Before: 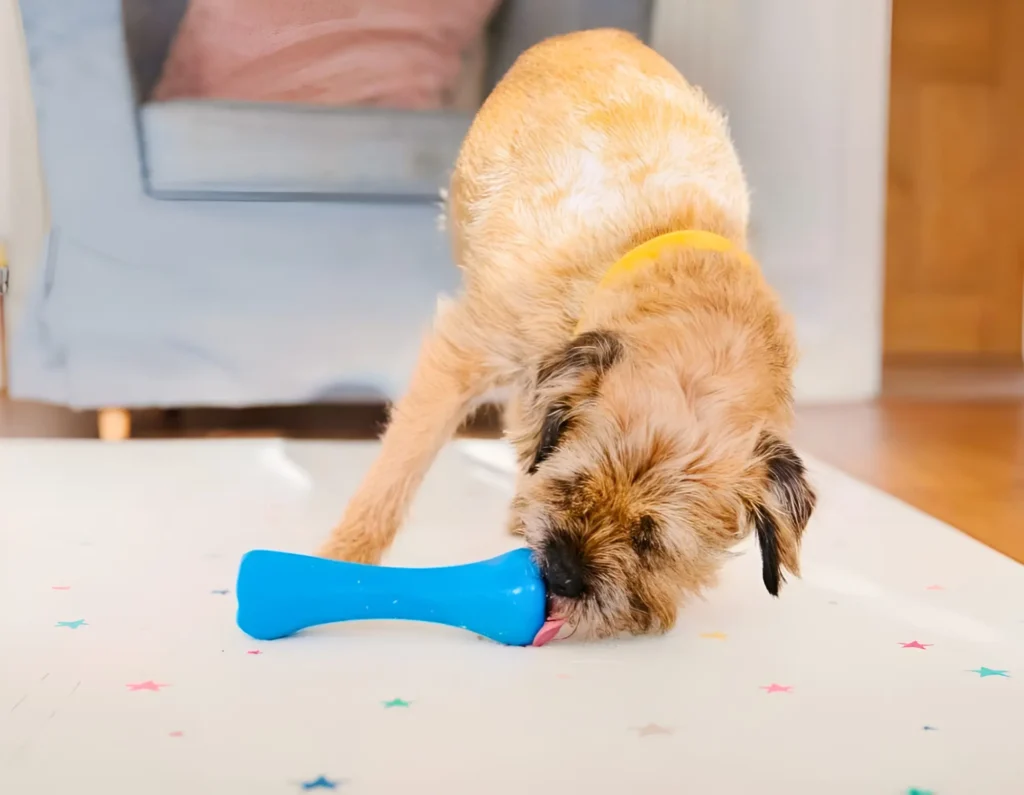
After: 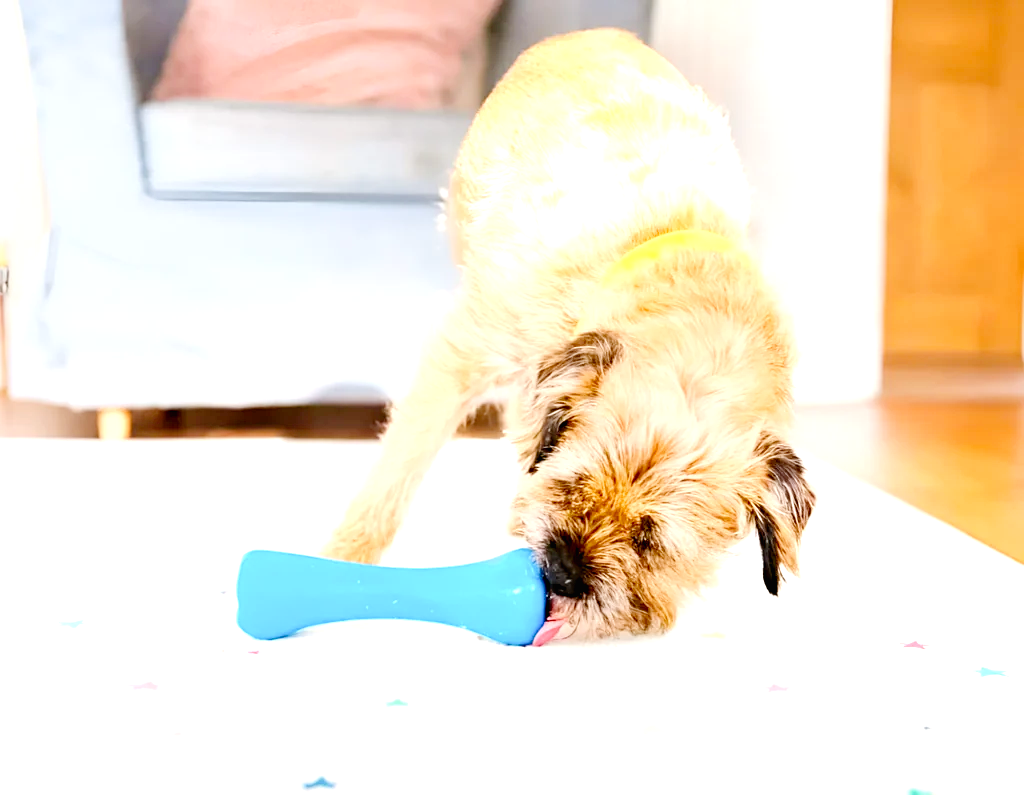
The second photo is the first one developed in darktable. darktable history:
tone curve: curves: ch0 [(0, 0.01) (0.052, 0.045) (0.136, 0.133) (0.29, 0.332) (0.453, 0.531) (0.676, 0.751) (0.89, 0.919) (1, 1)]; ch1 [(0, 0) (0.094, 0.081) (0.285, 0.299) (0.385, 0.403) (0.447, 0.429) (0.495, 0.496) (0.544, 0.552) (0.589, 0.612) (0.722, 0.728) (1, 1)]; ch2 [(0, 0) (0.257, 0.217) (0.43, 0.421) (0.498, 0.507) (0.531, 0.544) (0.56, 0.579) (0.625, 0.642) (1, 1)], preserve colors none
sharpen: amount 0.214
exposure: black level correction 0.008, exposure 0.979 EV, compensate highlight preservation false
